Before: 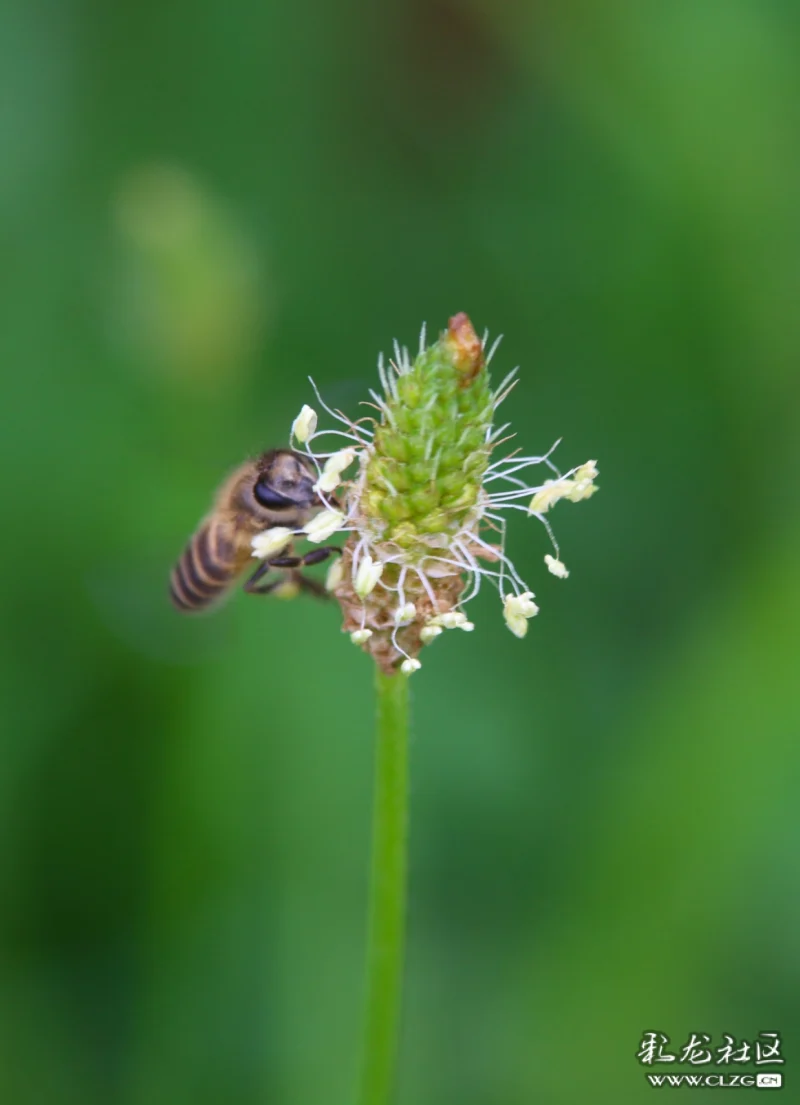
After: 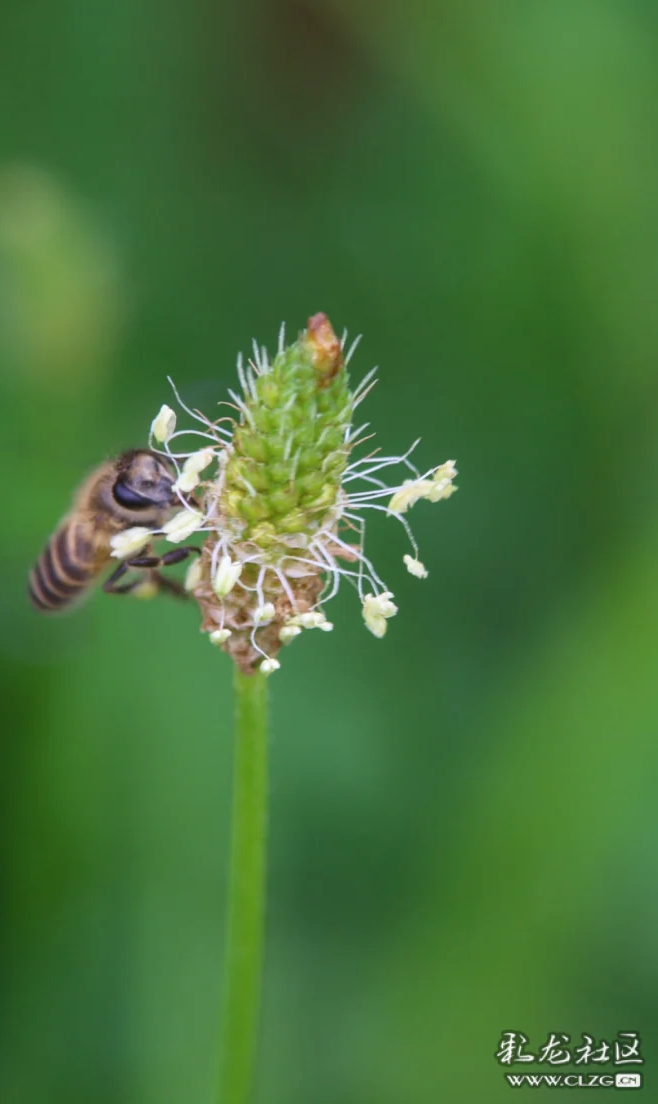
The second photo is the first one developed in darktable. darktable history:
crop: left 17.66%, bottom 0.024%
local contrast: detail 110%
contrast brightness saturation: saturation -0.069
